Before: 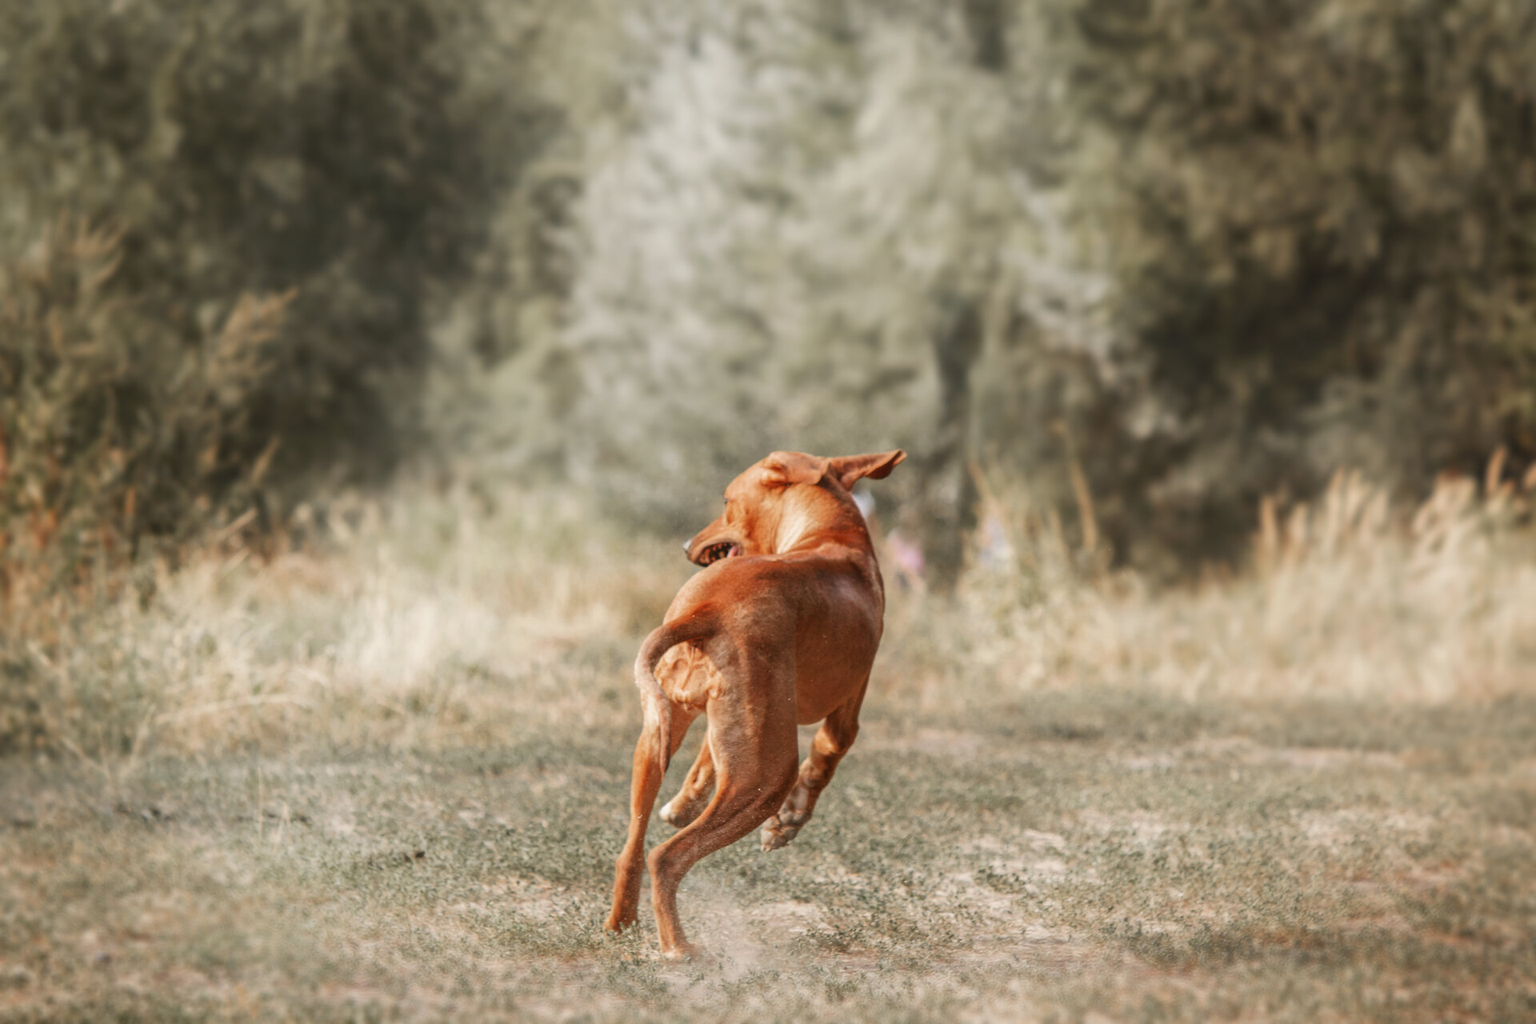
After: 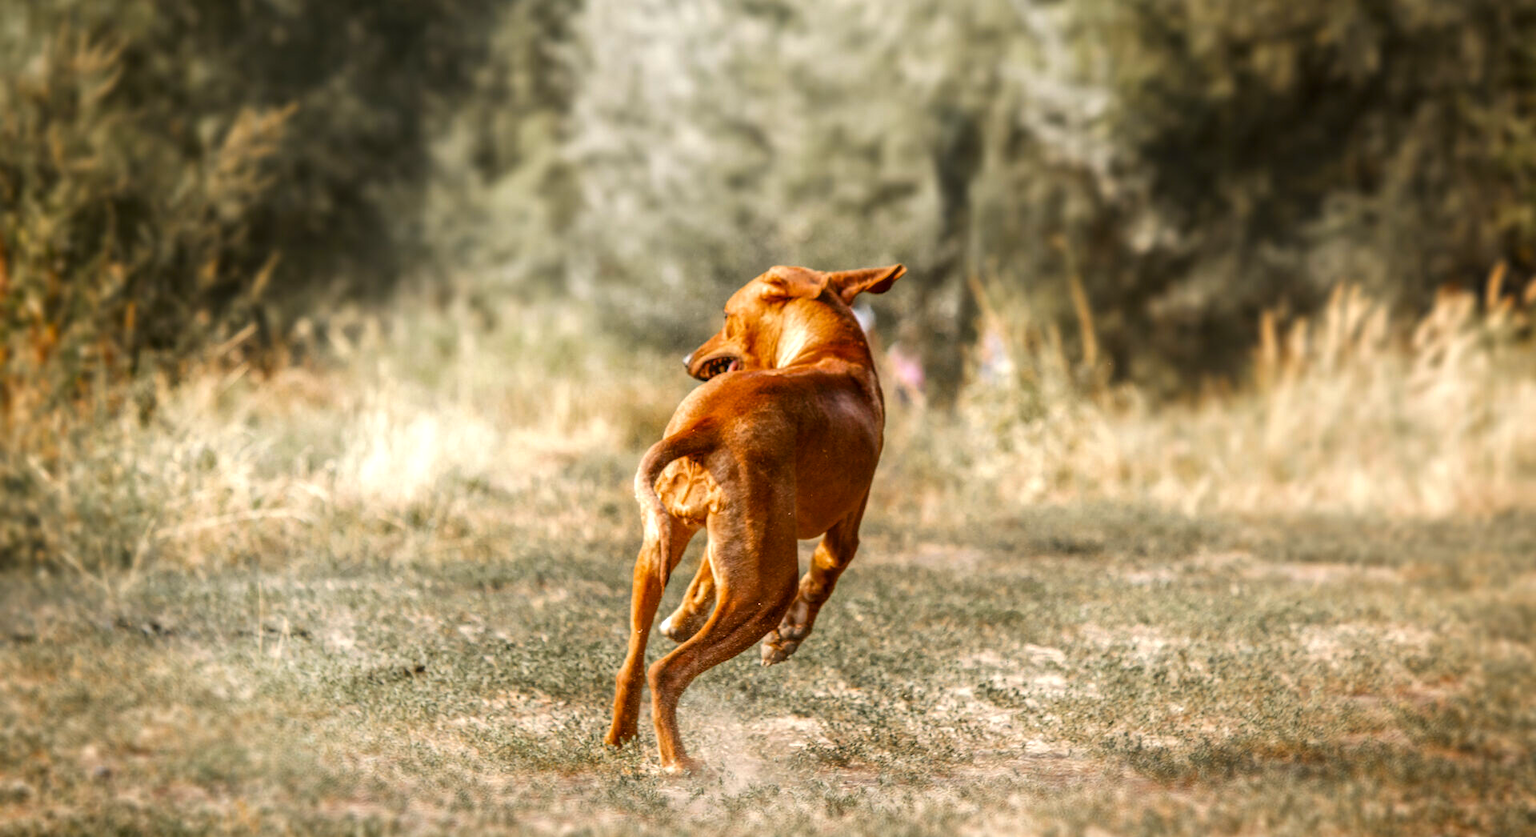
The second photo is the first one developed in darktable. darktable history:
color balance rgb: power › luminance -14.76%, linear chroma grading › global chroma 14.999%, perceptual saturation grading › global saturation 19.855%, perceptual brilliance grading › global brilliance 12.441%, global vibrance 18.148%
local contrast: on, module defaults
crop and rotate: top 18.171%
color zones: curves: ch0 [(0, 0.5) (0.143, 0.5) (0.286, 0.5) (0.429, 0.5) (0.62, 0.489) (0.714, 0.445) (0.844, 0.496) (1, 0.5)]; ch1 [(0, 0.5) (0.143, 0.5) (0.286, 0.5) (0.429, 0.5) (0.571, 0.5) (0.714, 0.523) (0.857, 0.5) (1, 0.5)]
